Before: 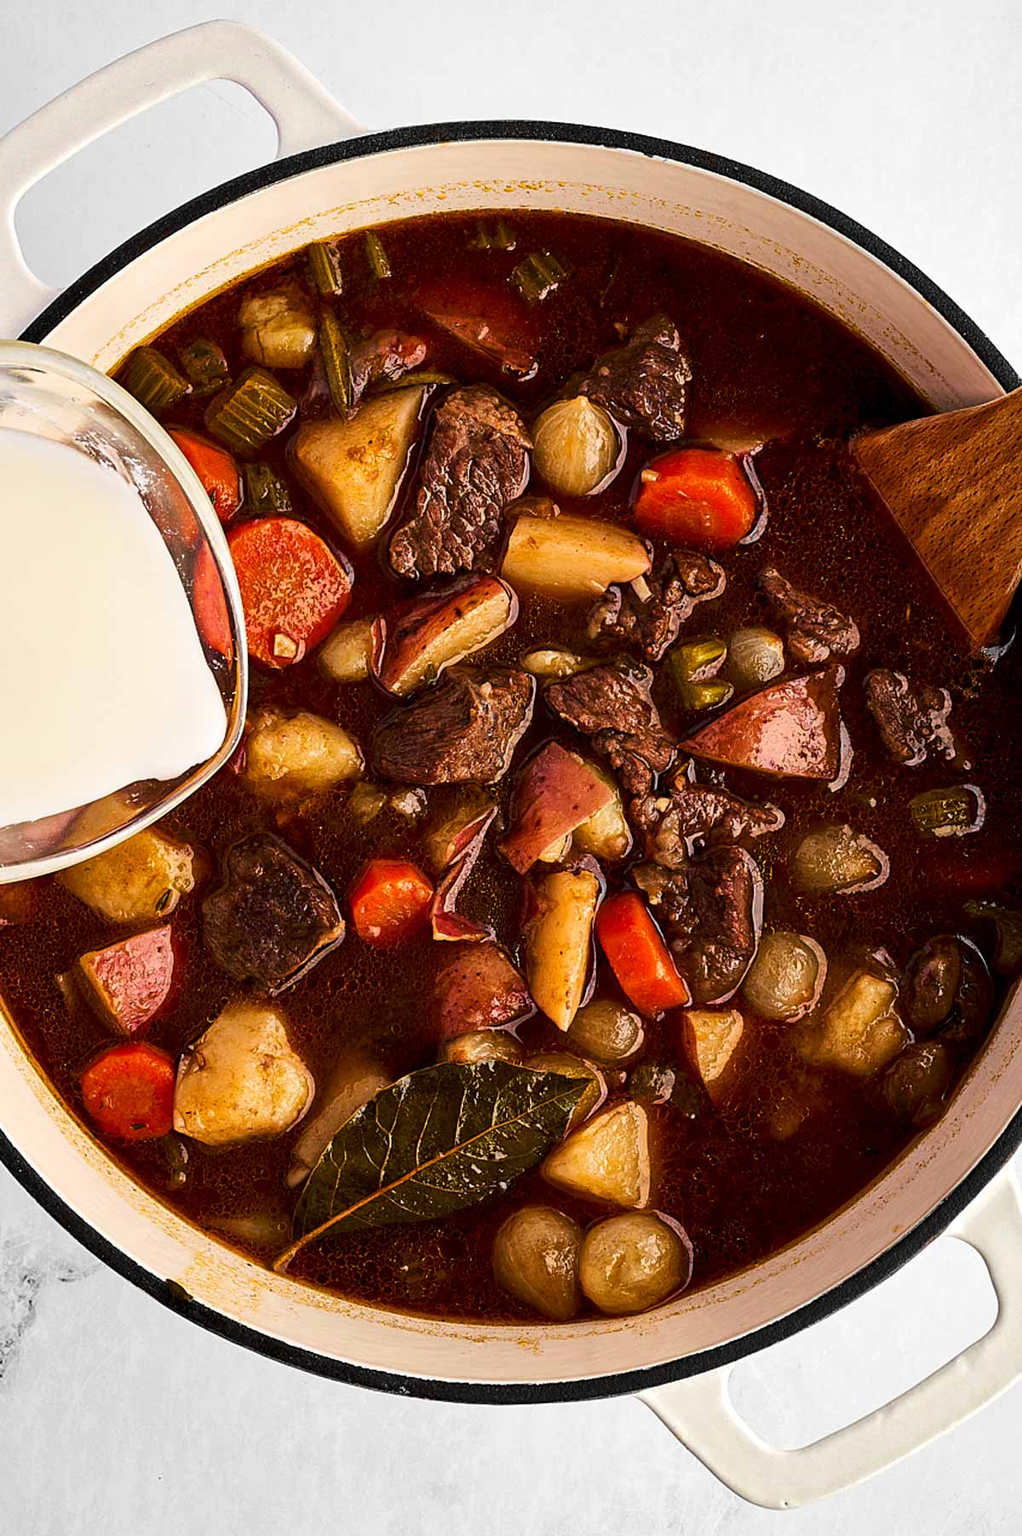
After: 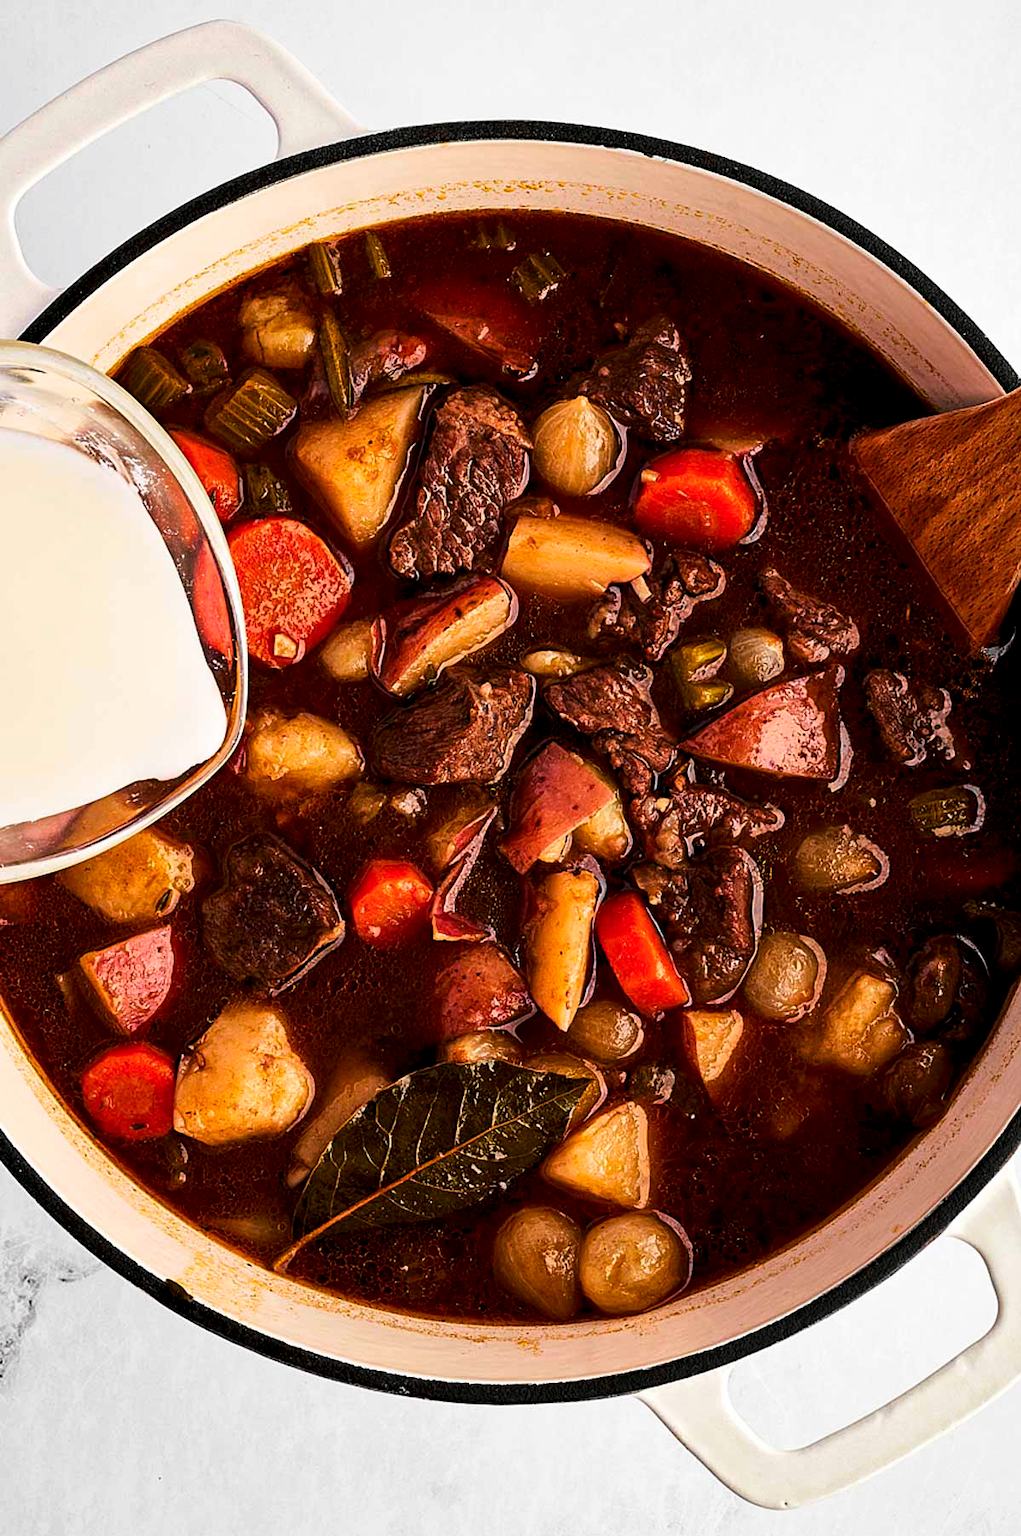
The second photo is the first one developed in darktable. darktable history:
tone curve: curves: ch0 [(0, 0) (0.003, 0.003) (0.011, 0.011) (0.025, 0.026) (0.044, 0.046) (0.069, 0.071) (0.1, 0.103) (0.136, 0.14) (0.177, 0.183) (0.224, 0.231) (0.277, 0.286) (0.335, 0.346) (0.399, 0.412) (0.468, 0.483) (0.543, 0.56) (0.623, 0.643) (0.709, 0.732) (0.801, 0.826) (0.898, 0.917) (1, 1)], preserve colors none
color look up table: target L [74.65, 65.85, 49.28, 33.88, 100, 65.5, 62.11, 58.13, 50.78, 42.02, 29.42, 53.85, 53.17, 40.01, 25.73, 28.8, 85.72, 75.67, 65.6, 63.87, 51.02, 46.44, 47.08, 26.7, 0 ×25], target a [-0.399, -26.42, -46.13, -16.03, 0, 17.05, 20.21, 37.42, 51.05, 53.79, 14.2, 7.276, 48.83, 9.031, 23.32, 15.18, -1.122, -2.116, -32.12, -2.551, -18.45, -2.314, -4.846, -2.637, 0 ×25], target b [71.1, 54.74, 32.61, 20.09, 0.005, 64.01, 11.35, 53.62, 15.8, 28.68, 12.46, -29.92, -16.67, -51.16, -22.62, -55.91, -2.532, -4.002, -8.995, -4.818, -33.08, -3.755, -30.08, -3.613, 0 ×25], num patches 24
